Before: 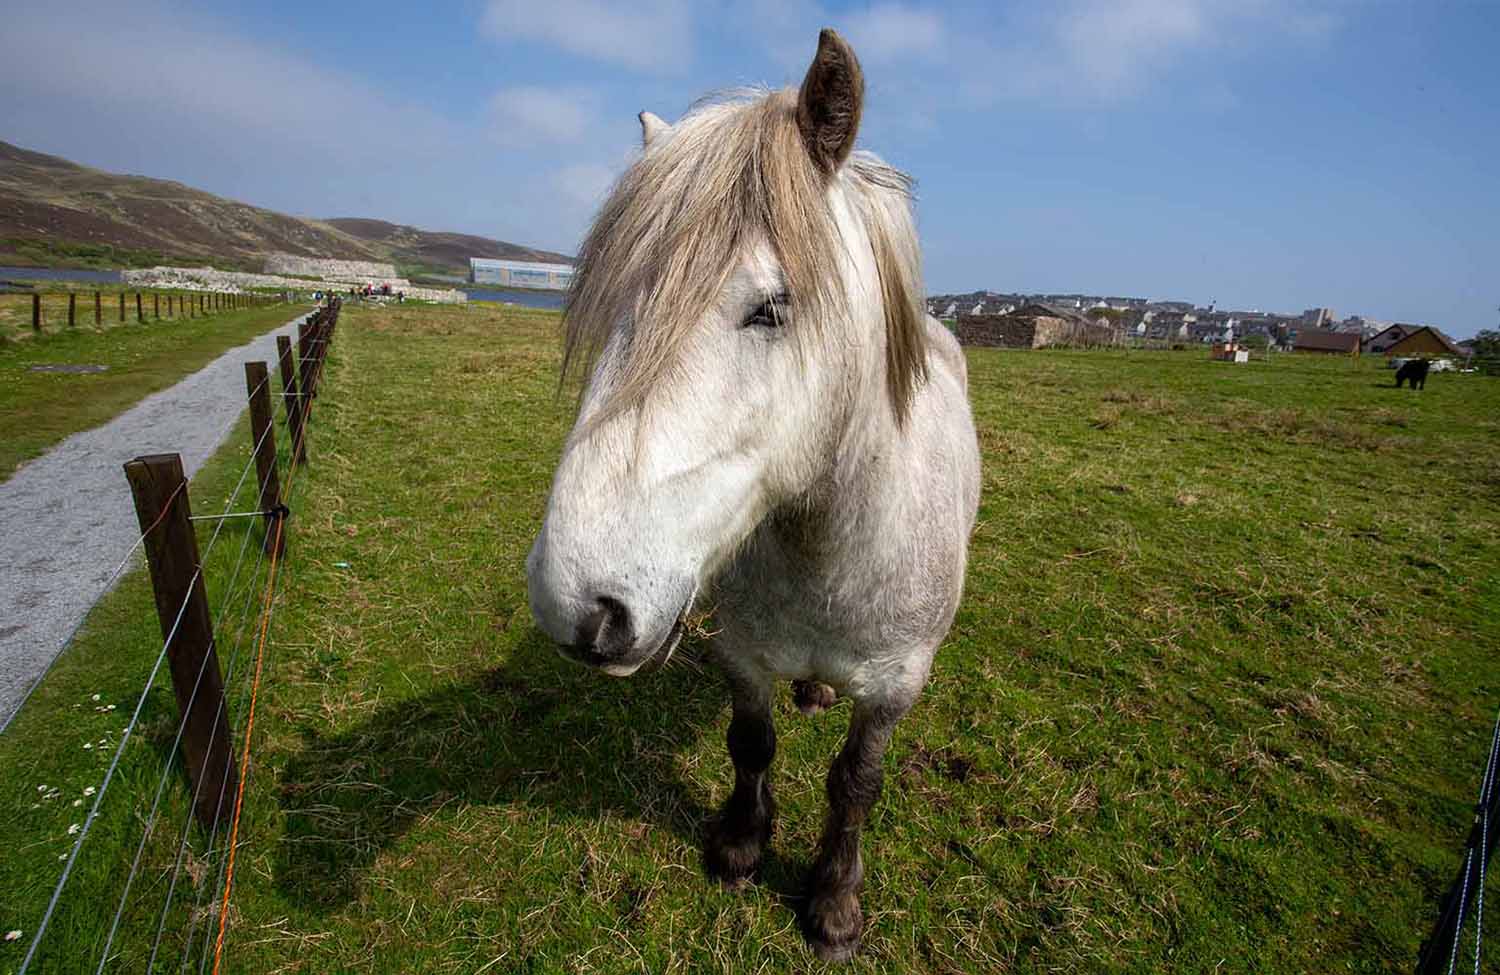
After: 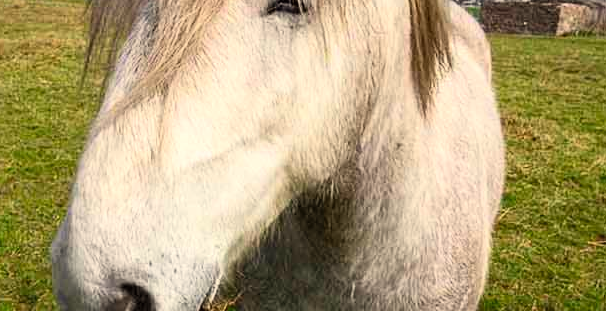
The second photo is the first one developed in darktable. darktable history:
white balance: red 1.045, blue 0.932
contrast brightness saturation: contrast 0.2, brightness 0.16, saturation 0.22
crop: left 31.751%, top 32.172%, right 27.8%, bottom 35.83%
